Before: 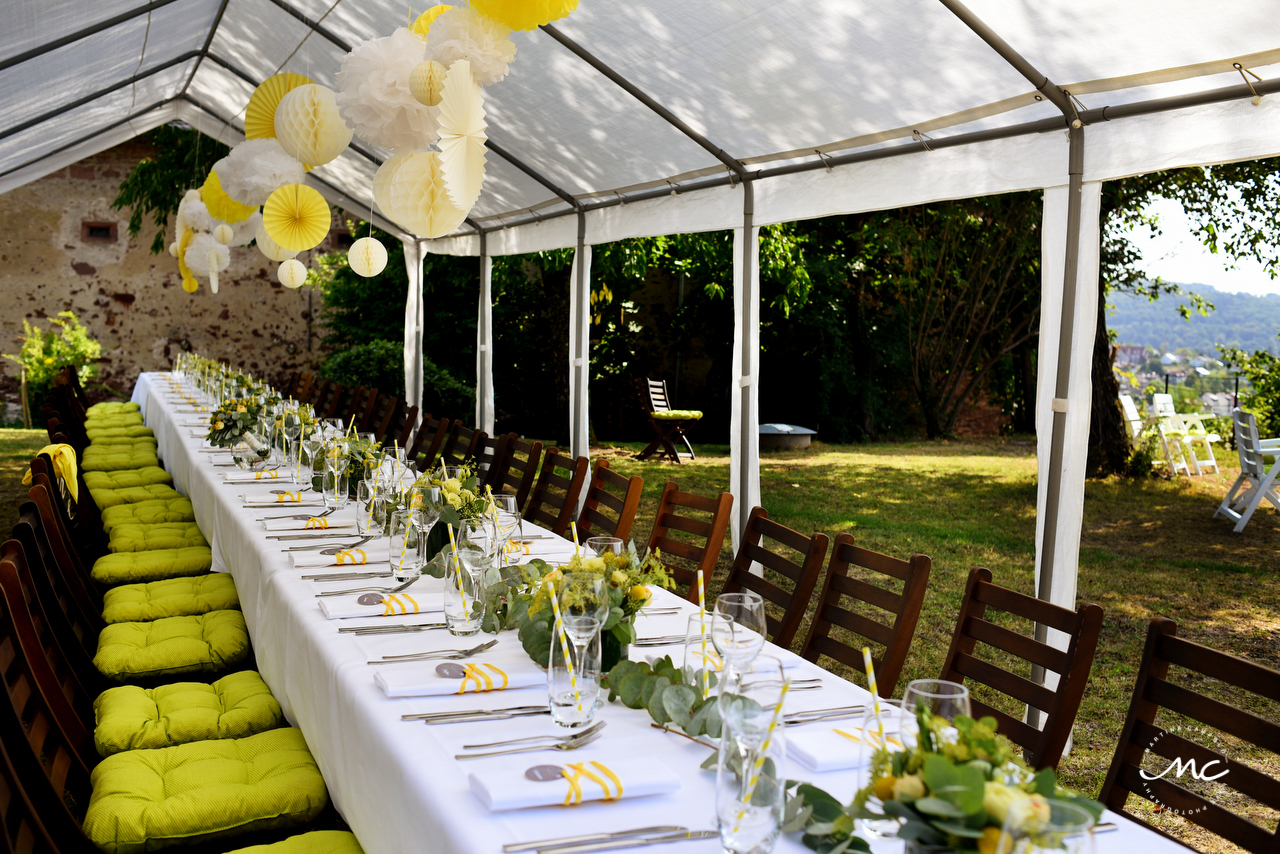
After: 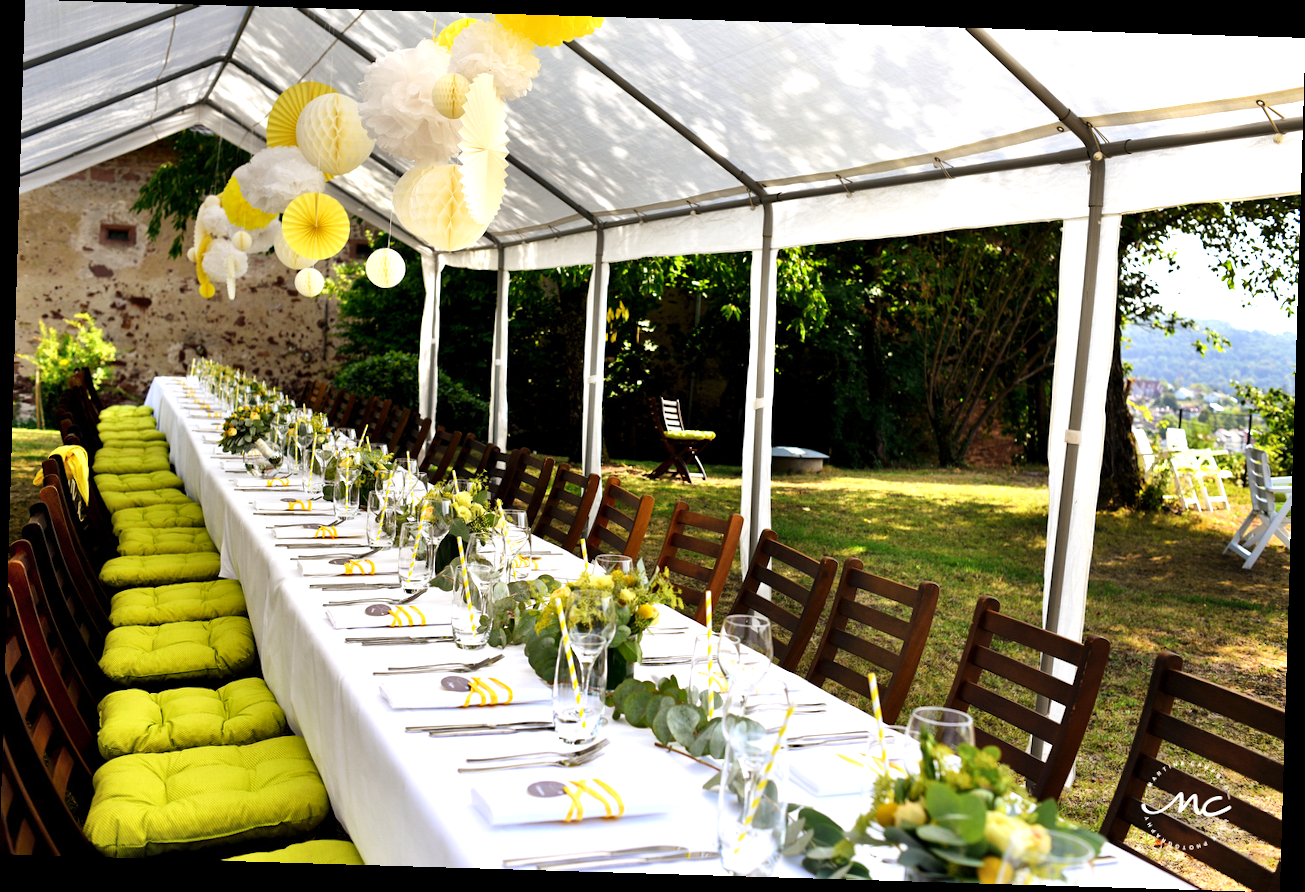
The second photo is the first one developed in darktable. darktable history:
shadows and highlights: soften with gaussian
exposure: exposure 0.6 EV, compensate highlight preservation false
rotate and perspective: rotation 1.72°, automatic cropping off
